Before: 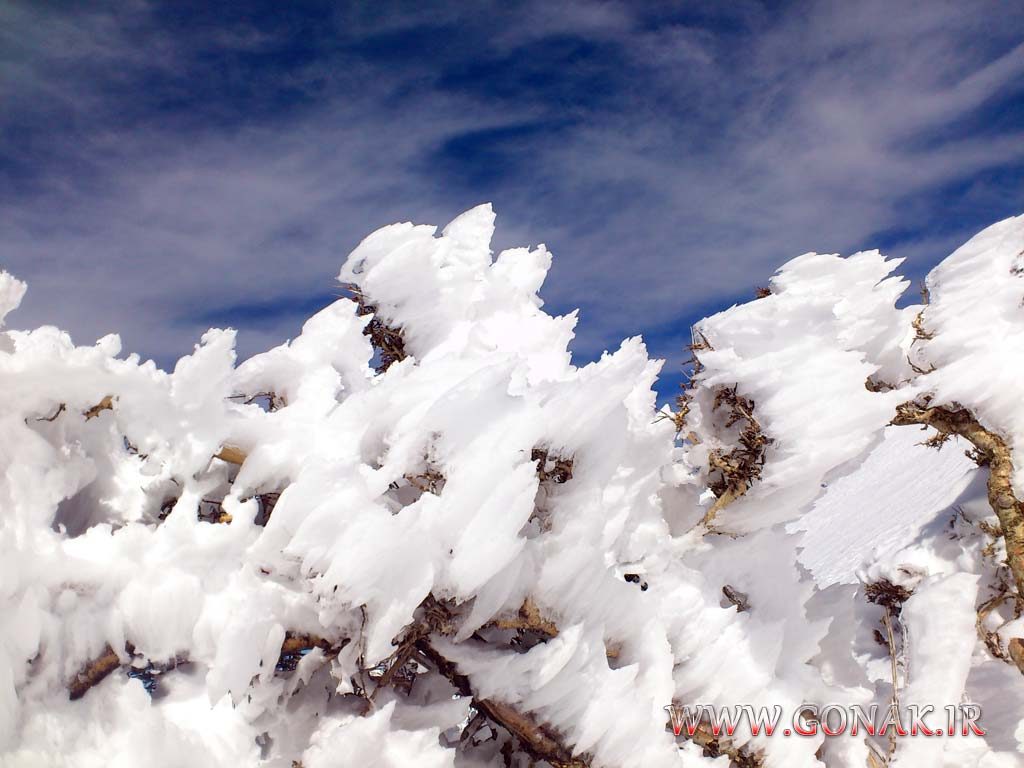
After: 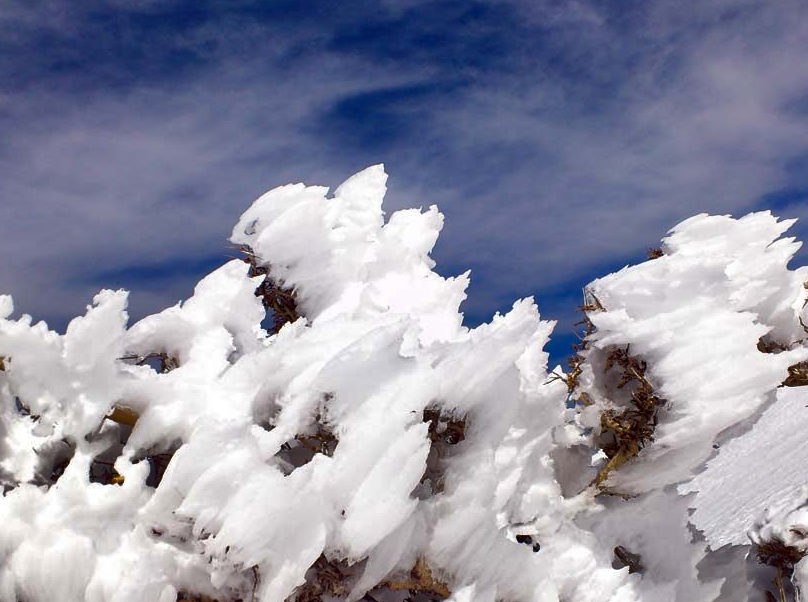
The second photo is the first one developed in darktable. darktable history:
crop and rotate: left 10.591%, top 5.142%, right 10.476%, bottom 16.395%
shadows and highlights: radius 107.98, shadows 40.88, highlights -71.56, low approximation 0.01, soften with gaussian
